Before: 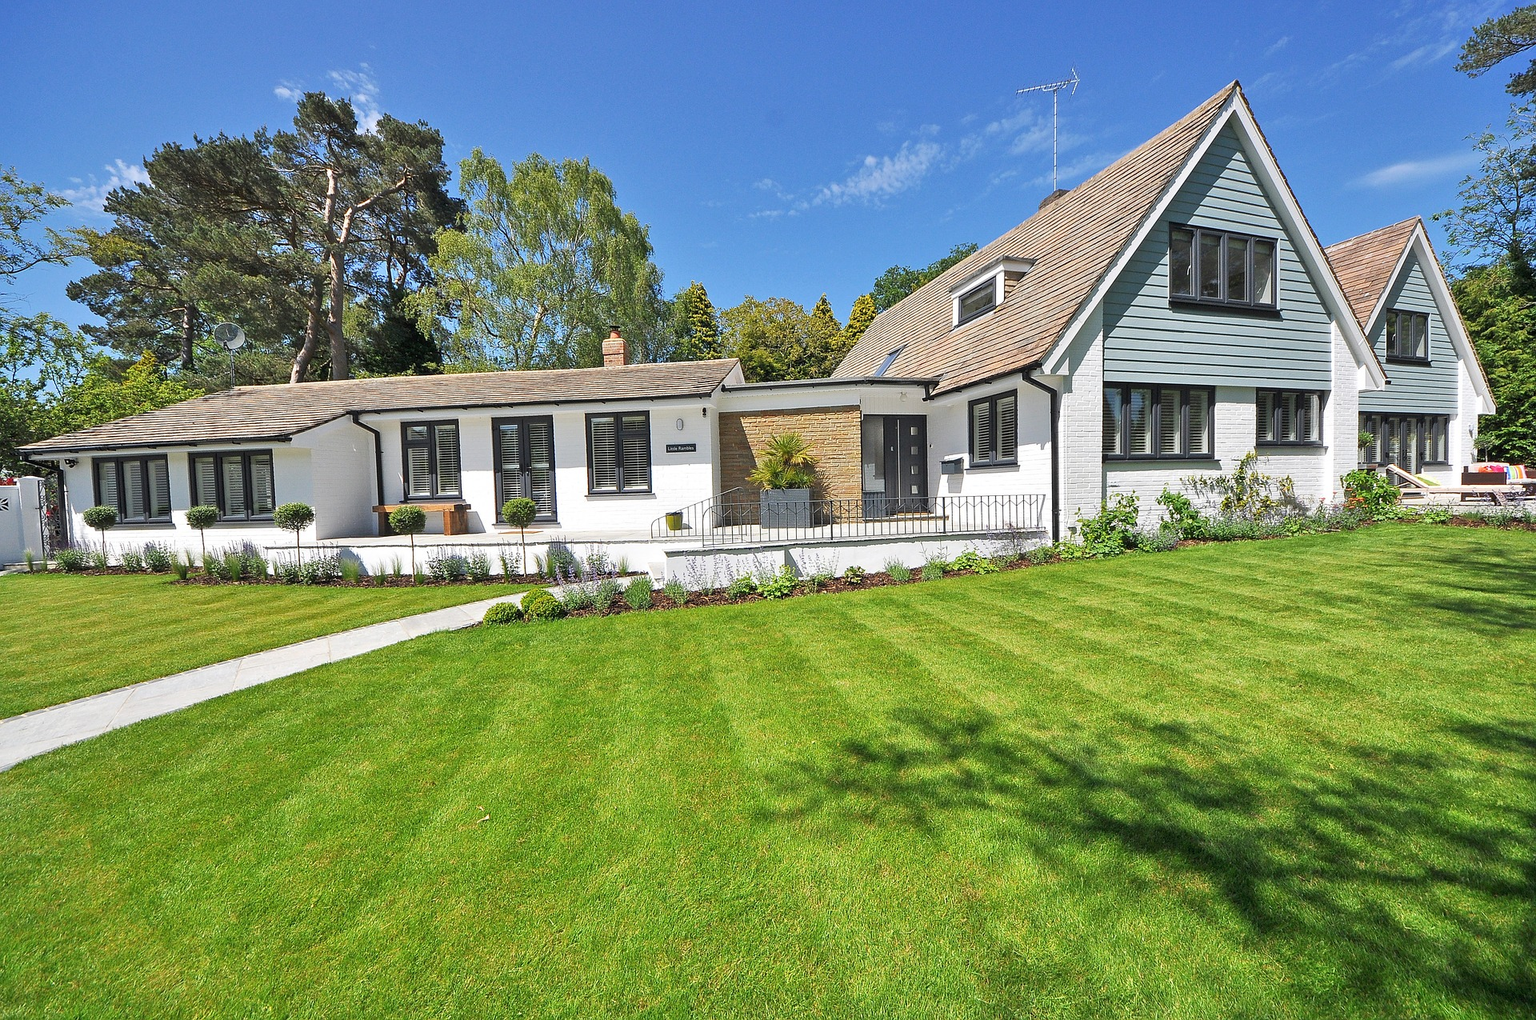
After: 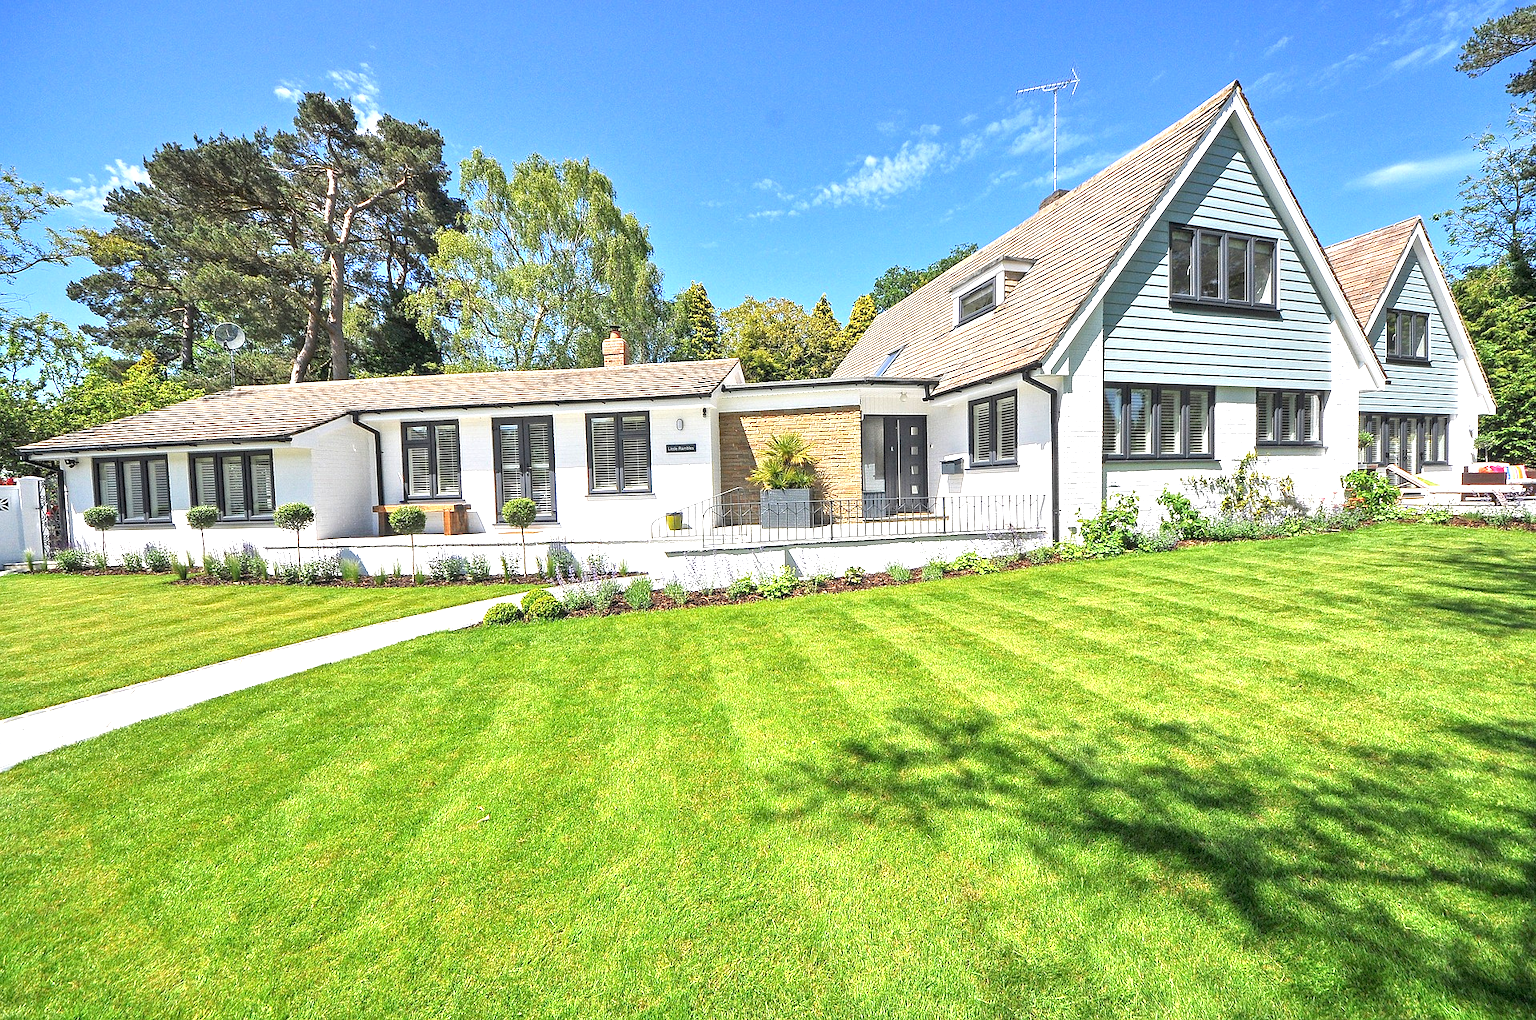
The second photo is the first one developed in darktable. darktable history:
exposure: black level correction 0, exposure 0.9 EV, compensate exposure bias true, compensate highlight preservation false
haze removal: strength 0.1, compatibility mode true, adaptive false
local contrast: on, module defaults
